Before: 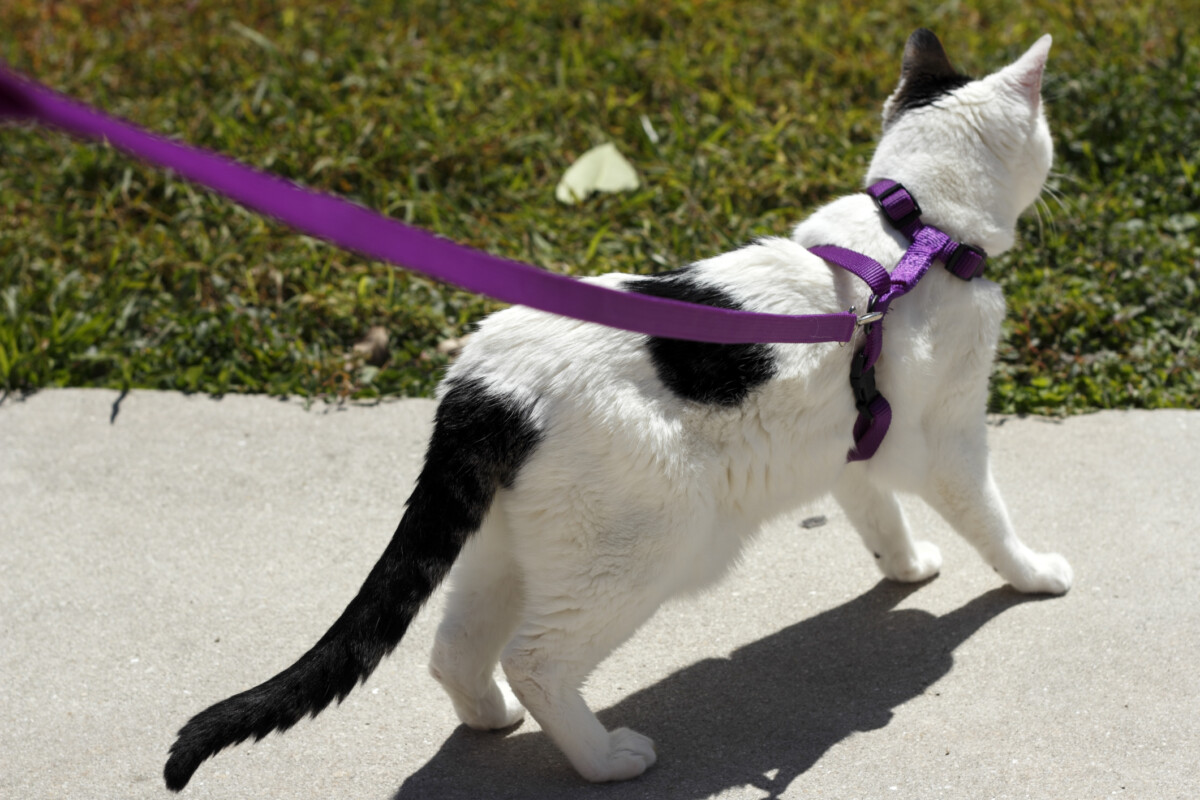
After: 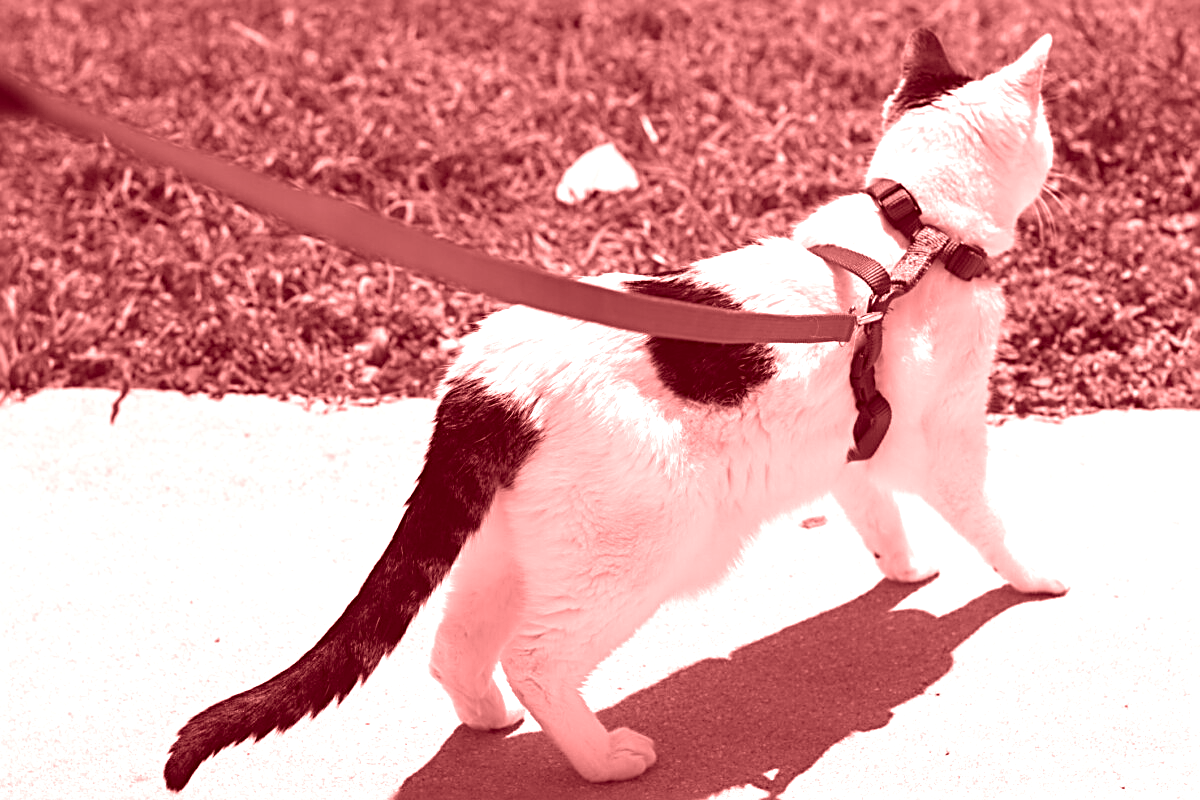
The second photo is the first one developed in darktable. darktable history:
colorize: saturation 60%, source mix 100%
sharpen: radius 2.817, amount 0.715
exposure: black level correction 0, exposure 0.7 EV, compensate exposure bias true, compensate highlight preservation false
